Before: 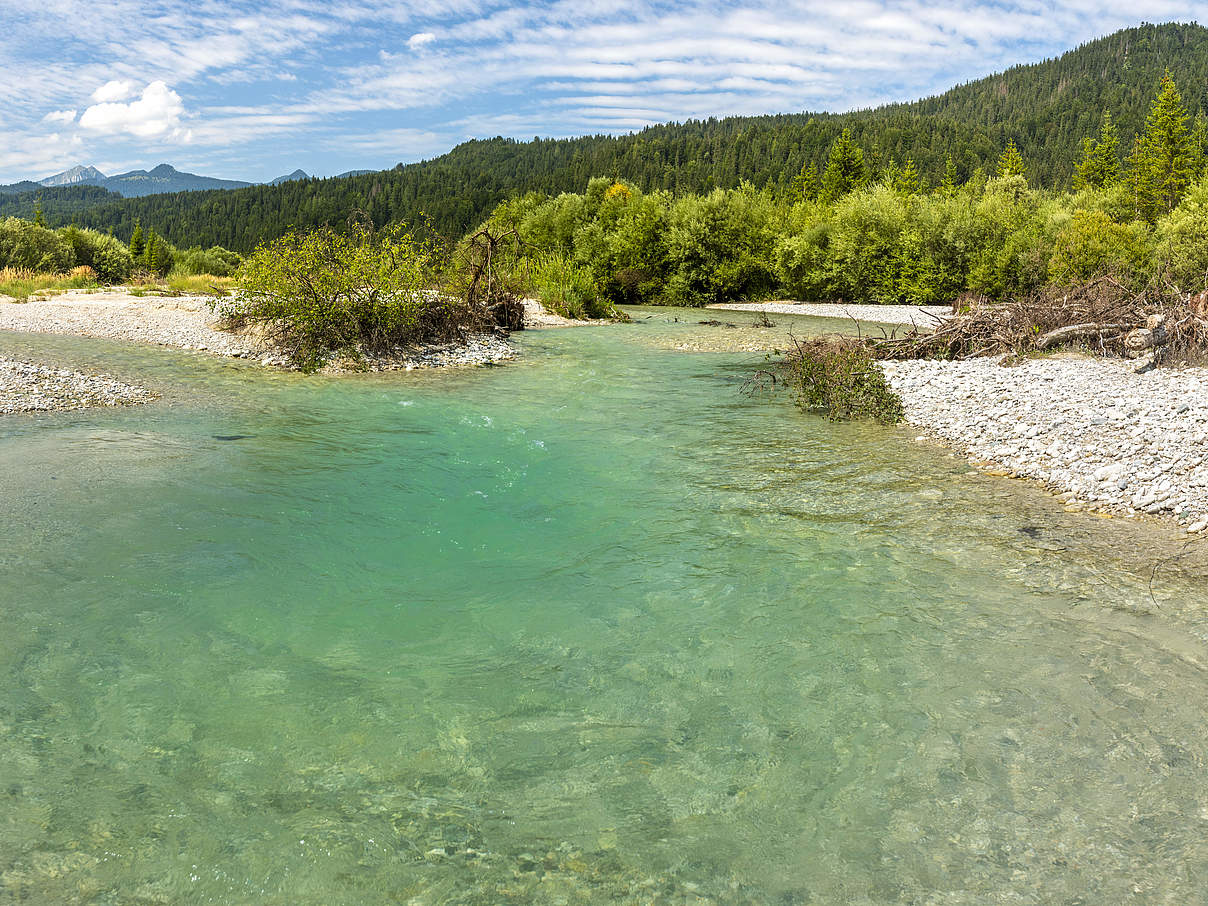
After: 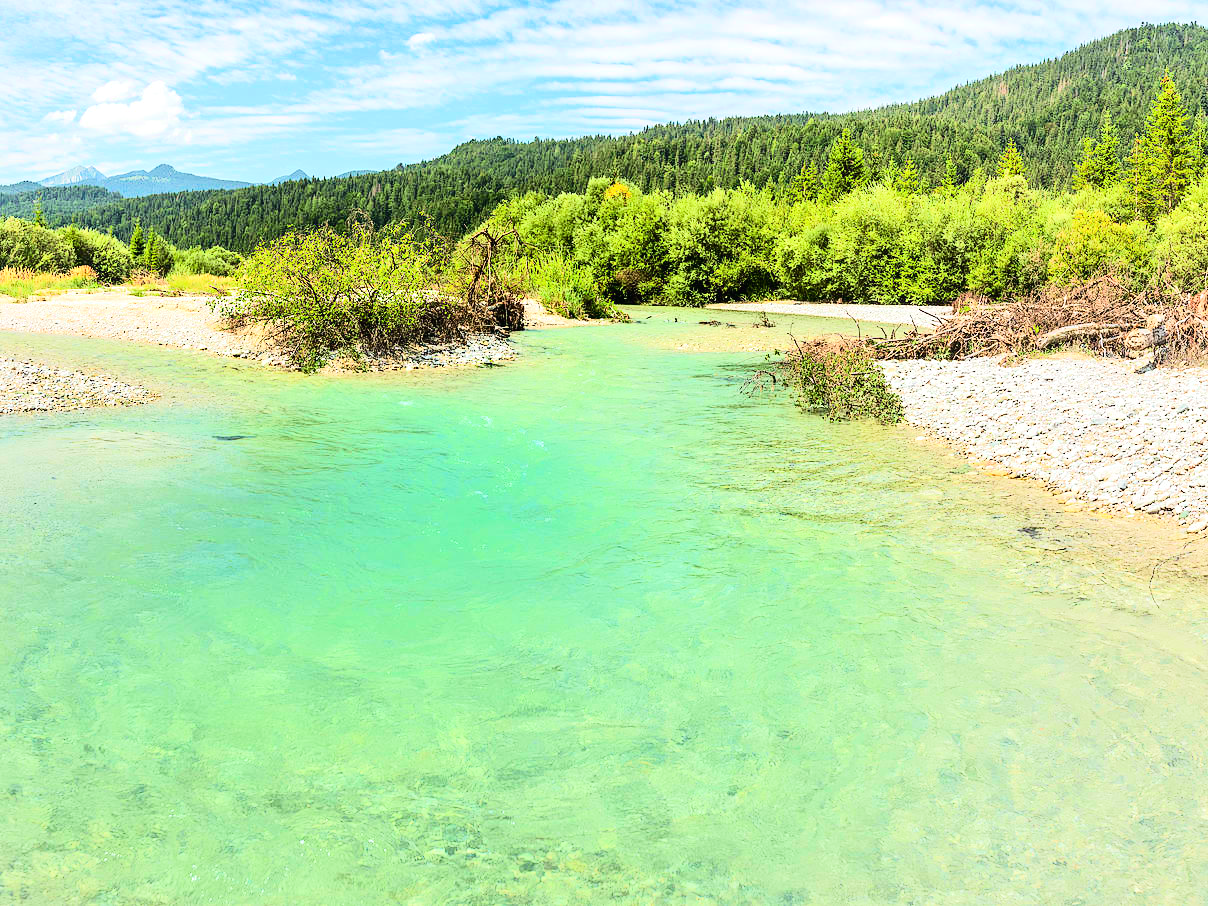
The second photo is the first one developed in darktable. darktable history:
tone curve: curves: ch0 [(0, 0.01) (0.037, 0.032) (0.131, 0.108) (0.275, 0.258) (0.483, 0.512) (0.61, 0.661) (0.696, 0.76) (0.792, 0.867) (0.911, 0.955) (0.997, 0.995)]; ch1 [(0, 0) (0.308, 0.268) (0.425, 0.383) (0.503, 0.502) (0.529, 0.543) (0.706, 0.754) (0.869, 0.907) (1, 1)]; ch2 [(0, 0) (0.228, 0.196) (0.336, 0.315) (0.399, 0.403) (0.485, 0.487) (0.502, 0.502) (0.525, 0.523) (0.545, 0.552) (0.587, 0.61) (0.636, 0.654) (0.711, 0.729) (0.855, 0.87) (0.998, 0.977)], color space Lab, independent channels, preserve colors none
tone equalizer: -7 EV 0.145 EV, -6 EV 0.625 EV, -5 EV 1.12 EV, -4 EV 1.3 EV, -3 EV 1.15 EV, -2 EV 0.6 EV, -1 EV 0.156 EV, edges refinement/feathering 500, mask exposure compensation -1.57 EV, preserve details no
